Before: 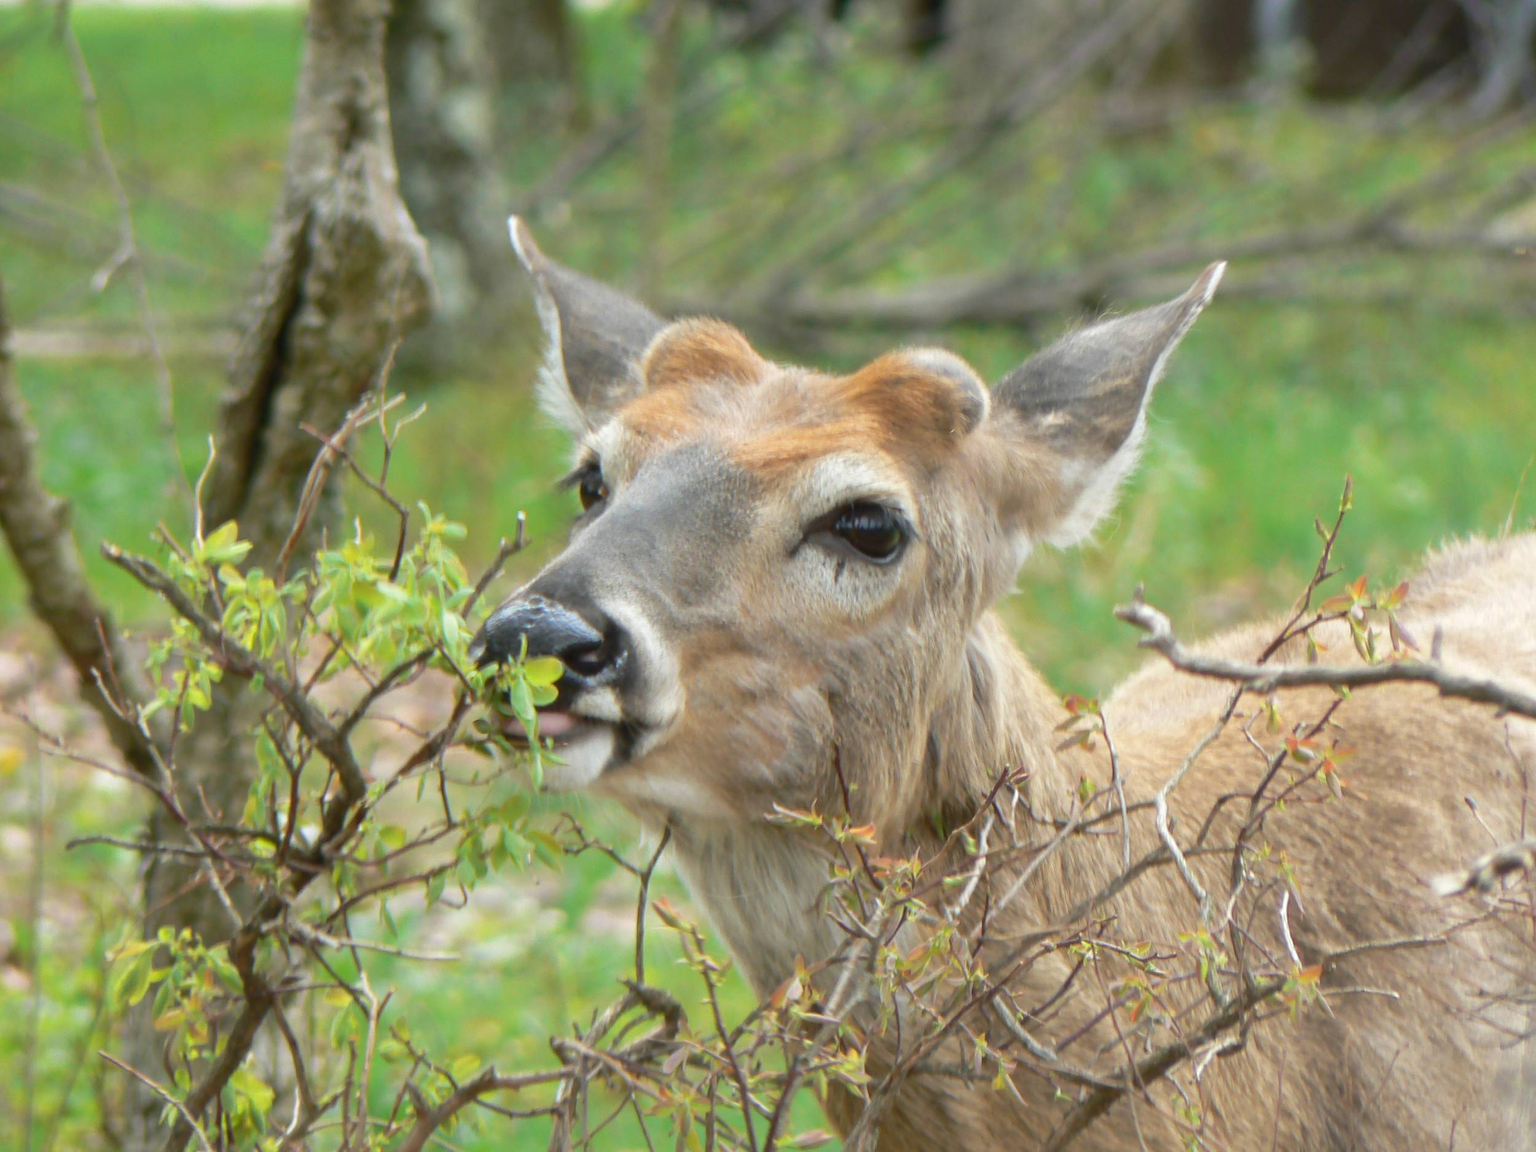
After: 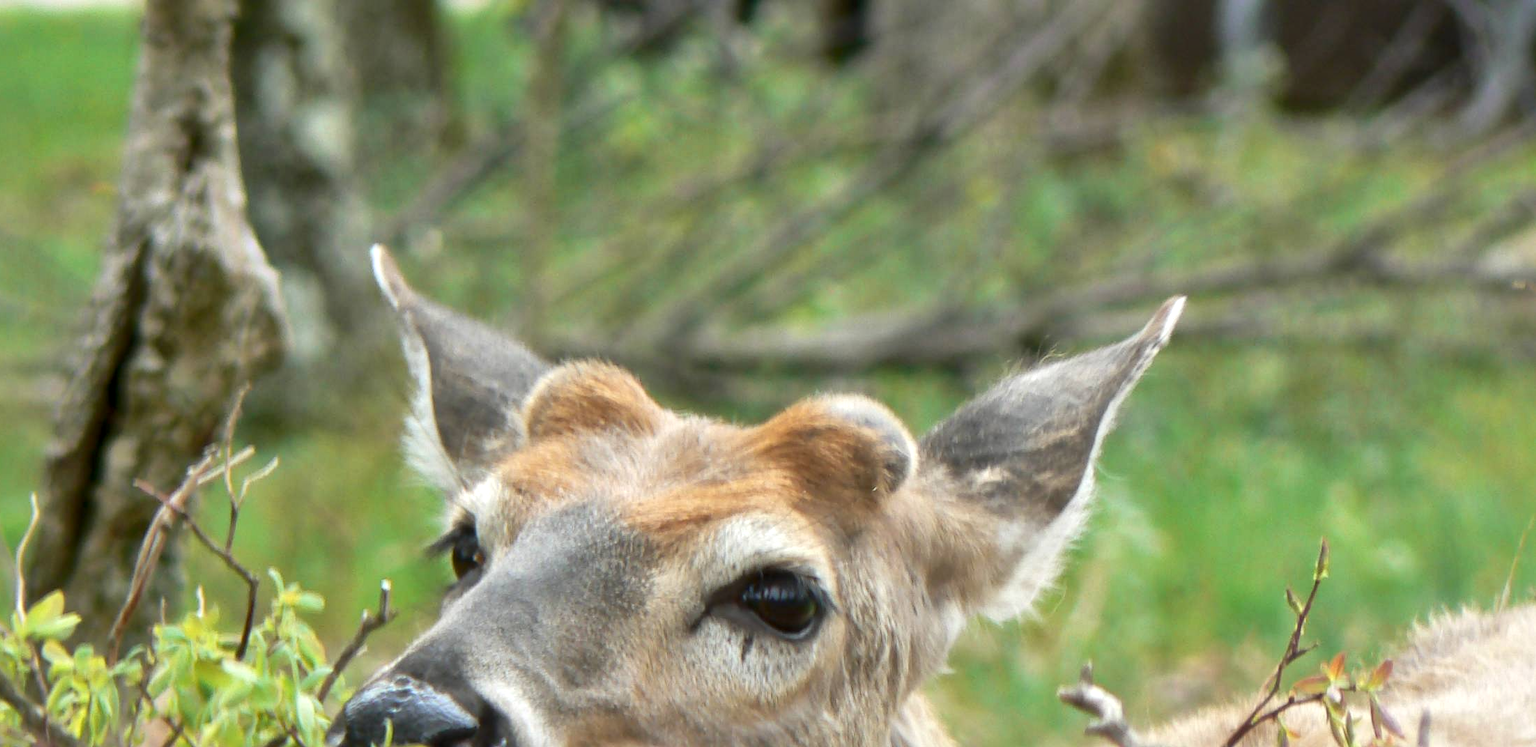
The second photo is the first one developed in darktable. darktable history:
crop and rotate: left 11.812%, bottom 42.776%
local contrast: mode bilateral grid, contrast 25, coarseness 60, detail 151%, midtone range 0.2
